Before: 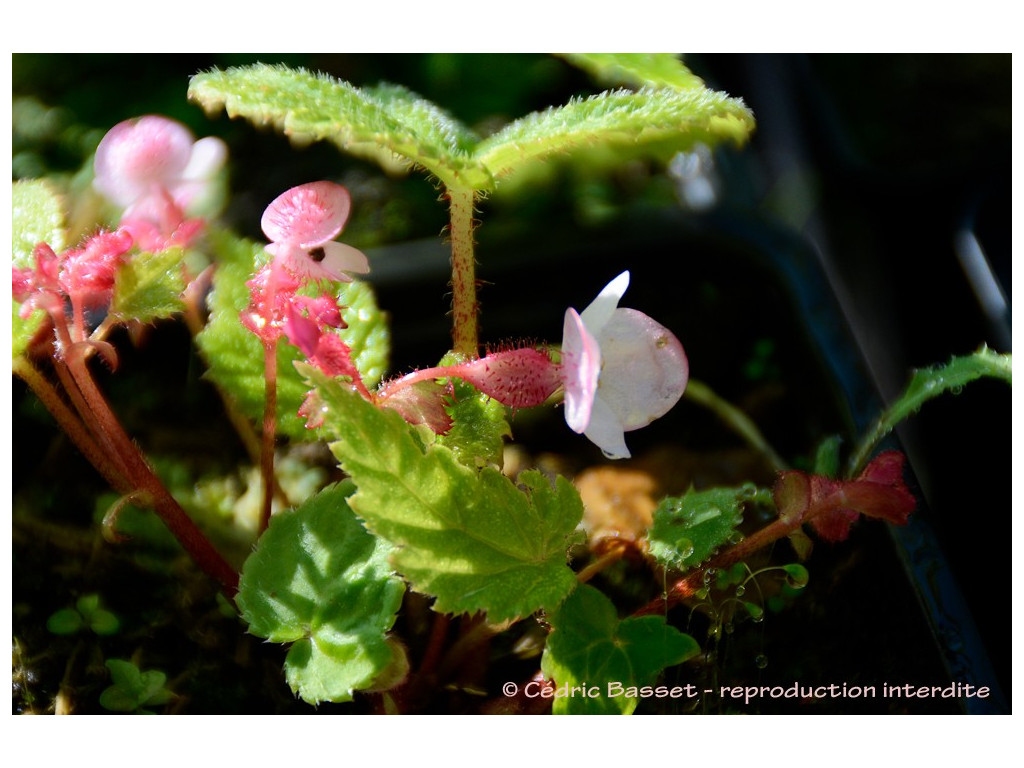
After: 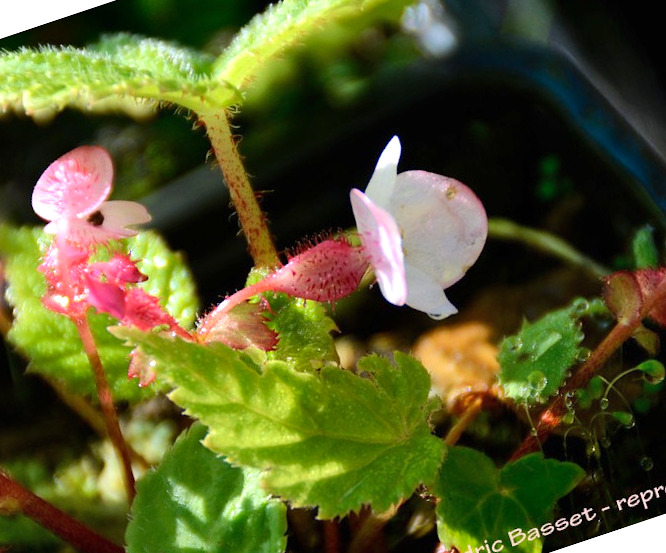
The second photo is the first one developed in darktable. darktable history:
shadows and highlights: white point adjustment -3.77, highlights -63.44, shadows color adjustment 97.67%, soften with gaussian
crop and rotate: angle 18.53°, left 6.929%, right 3.831%, bottom 1.122%
exposure: black level correction 0, exposure 0.5 EV, compensate highlight preservation false
